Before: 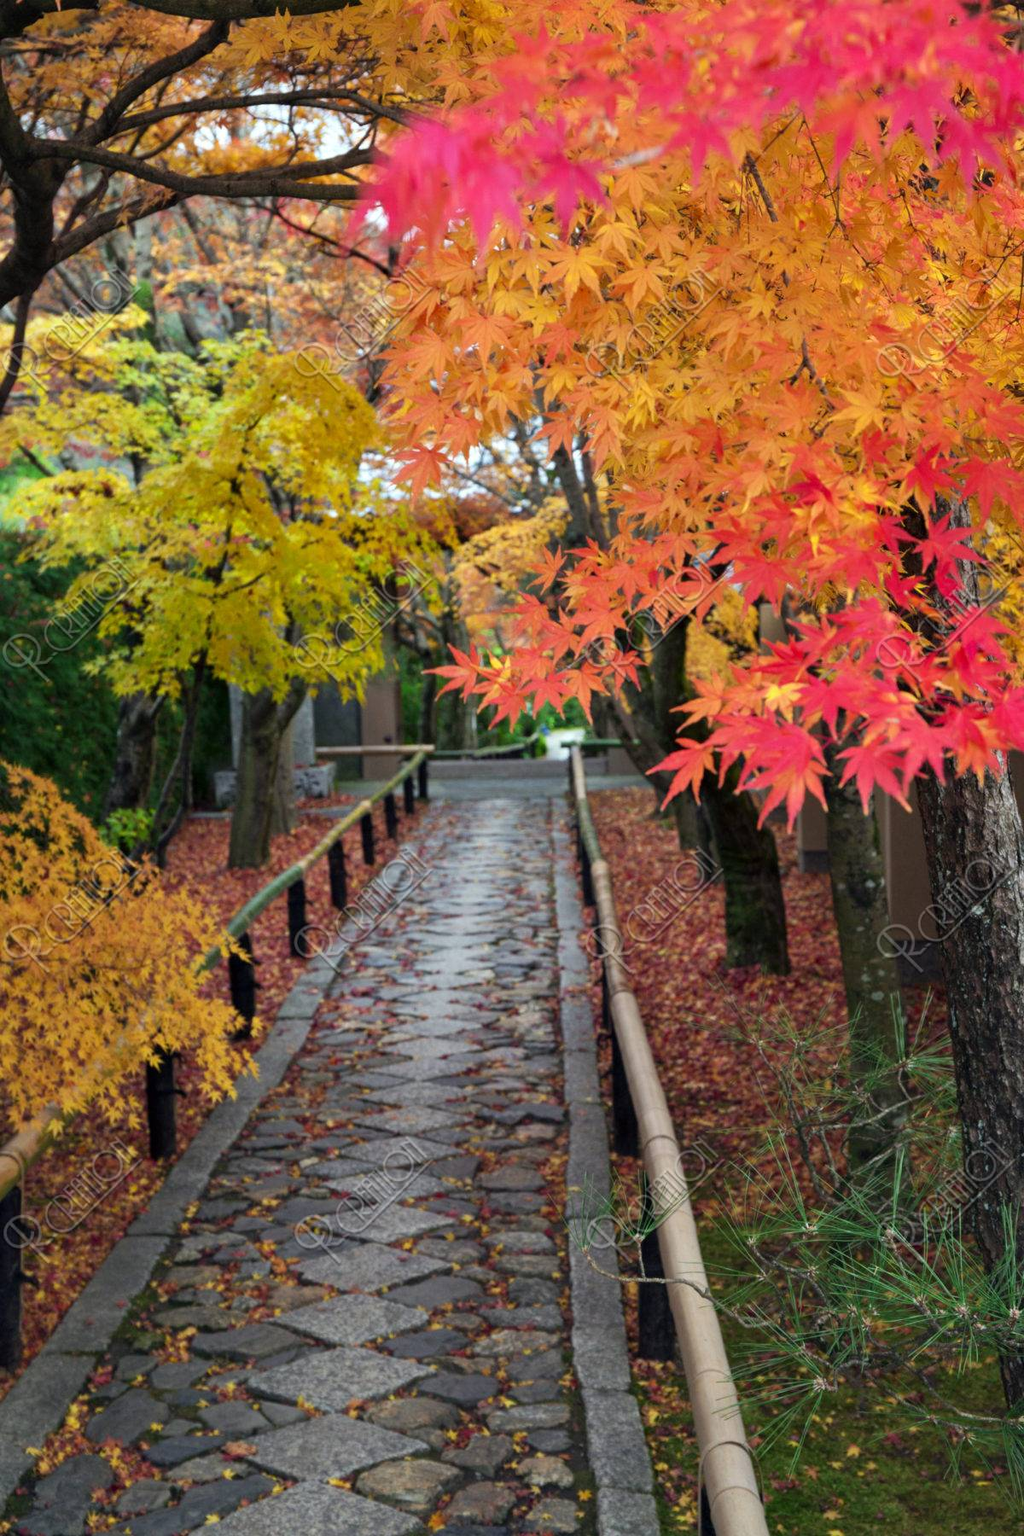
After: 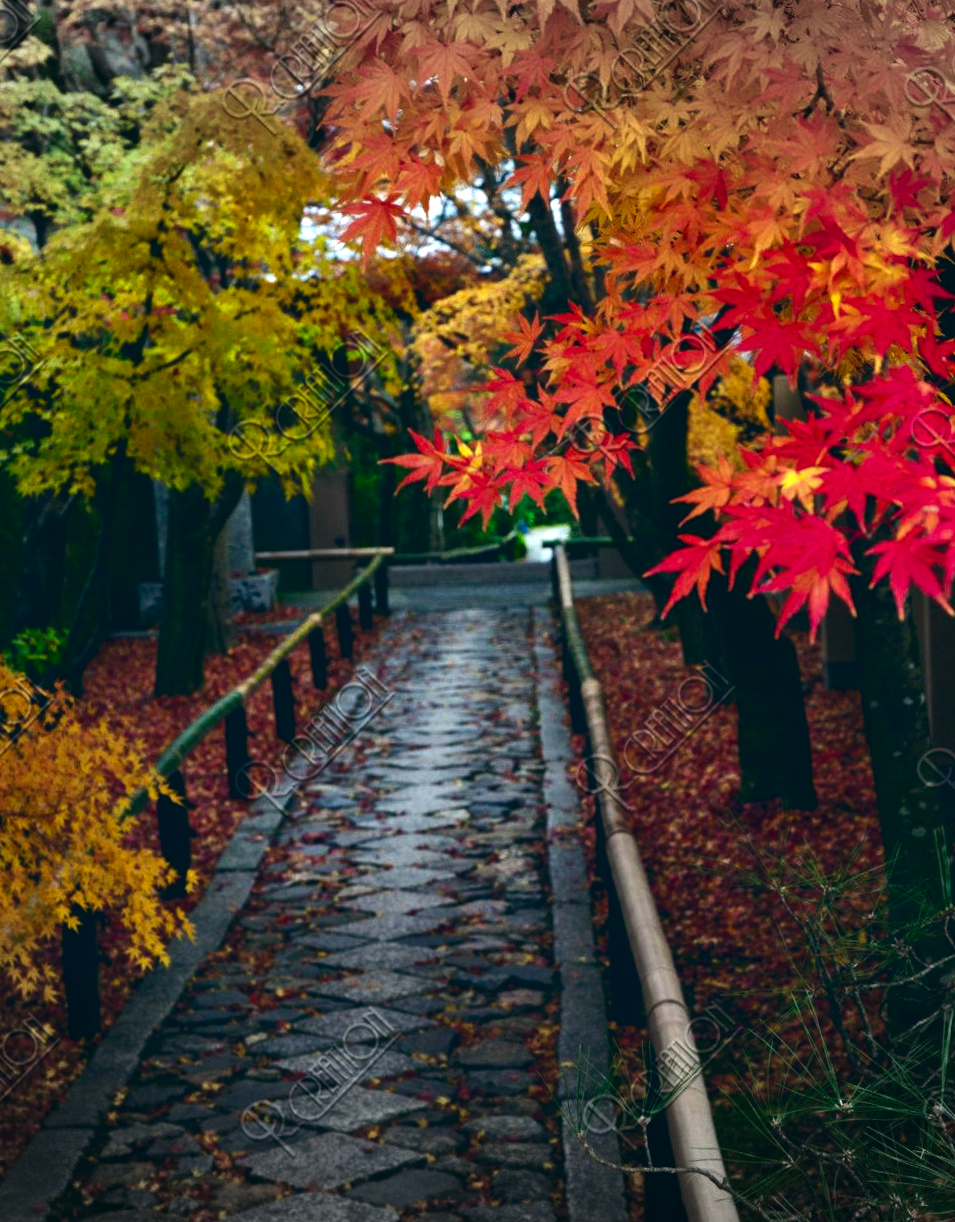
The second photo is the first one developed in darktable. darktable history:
crop: left 9.712%, top 16.928%, right 10.845%, bottom 12.332%
vignetting: fall-off start 100%, brightness -0.282, width/height ratio 1.31
color balance: lift [1.016, 0.983, 1, 1.017], gamma [0.958, 1, 1, 1], gain [0.981, 1.007, 0.993, 1.002], input saturation 118.26%, contrast 13.43%, contrast fulcrum 21.62%, output saturation 82.76%
rotate and perspective: rotation -1°, crop left 0.011, crop right 0.989, crop top 0.025, crop bottom 0.975
contrast brightness saturation: contrast 0.1, brightness -0.26, saturation 0.14
